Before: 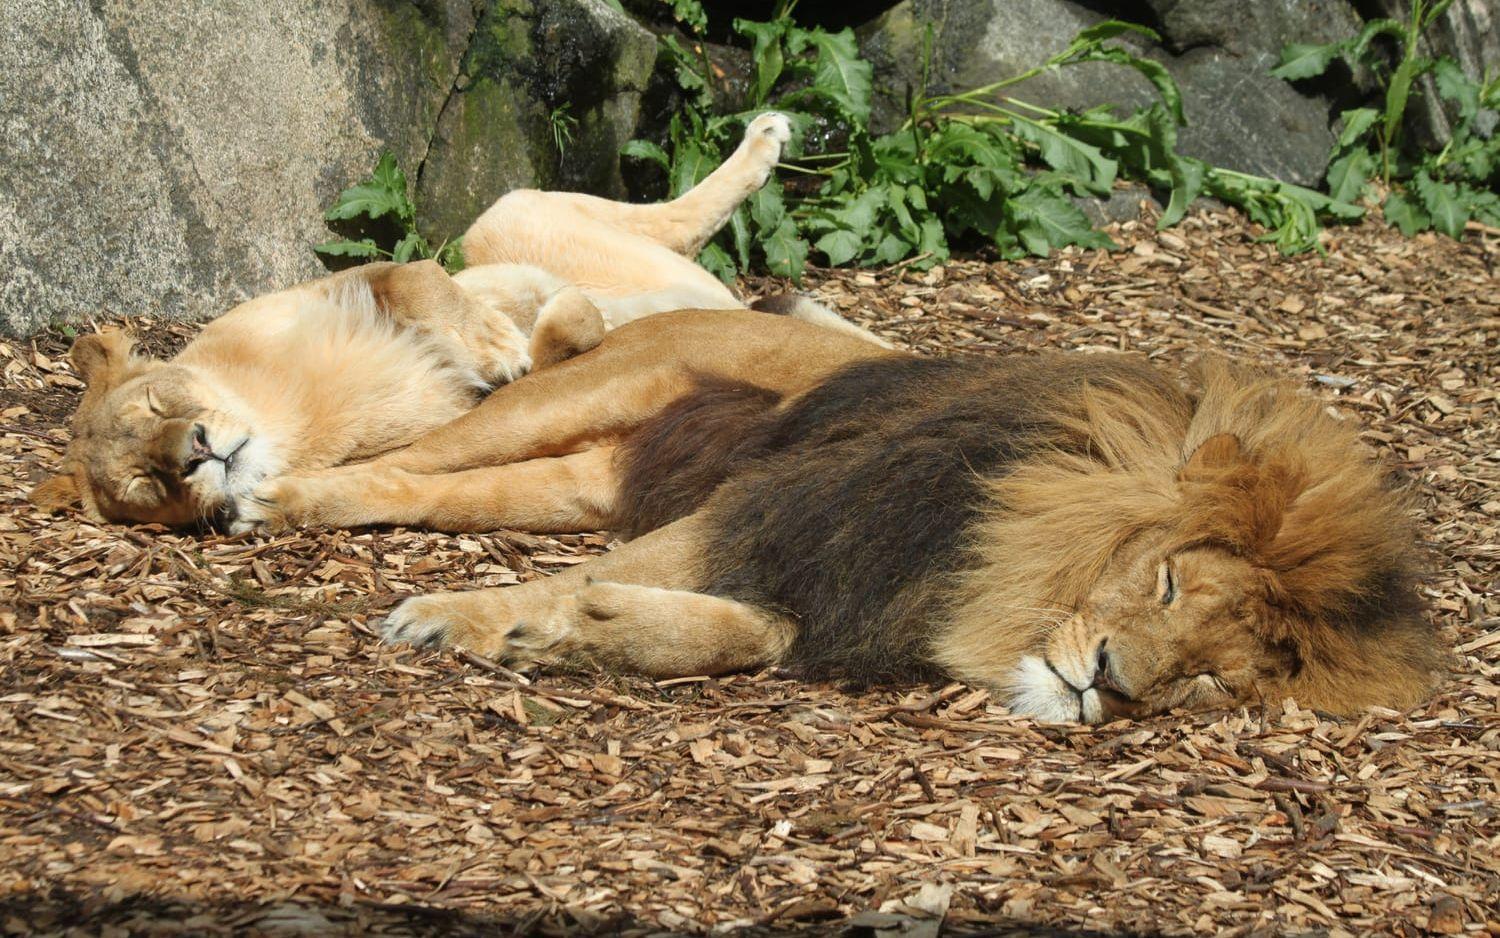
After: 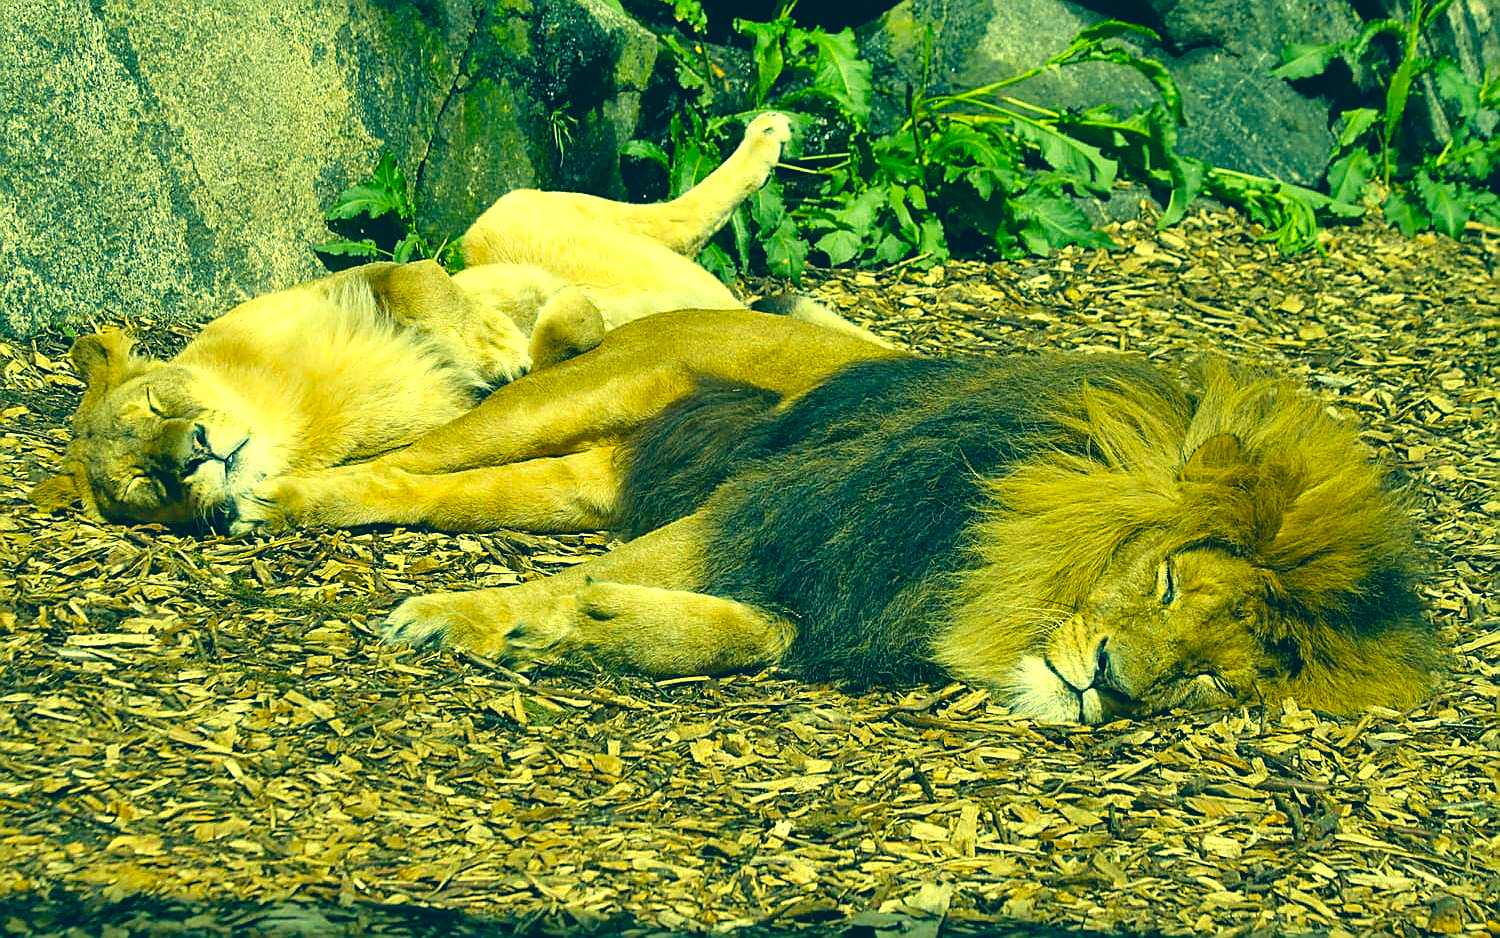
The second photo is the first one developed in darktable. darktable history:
color correction: highlights a* -15.58, highlights b* 40, shadows a* -40, shadows b* -26.18
local contrast: mode bilateral grid, contrast 25, coarseness 50, detail 123%, midtone range 0.2
shadows and highlights: radius 110.86, shadows 51.09, white point adjustment 9.16, highlights -4.17, highlights color adjustment 32.2%, soften with gaussian
sharpen: radius 1.4, amount 1.25, threshold 0.7
color balance rgb: perceptual saturation grading › global saturation 30%, global vibrance 20%
